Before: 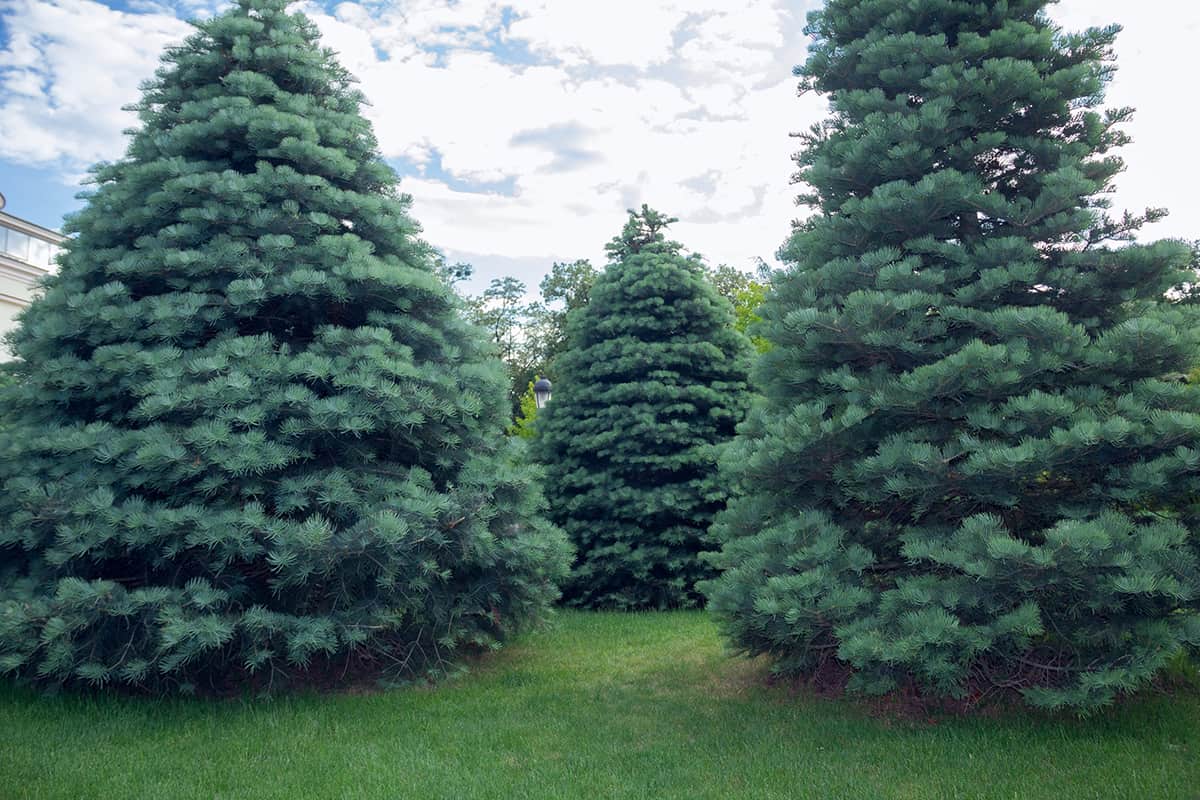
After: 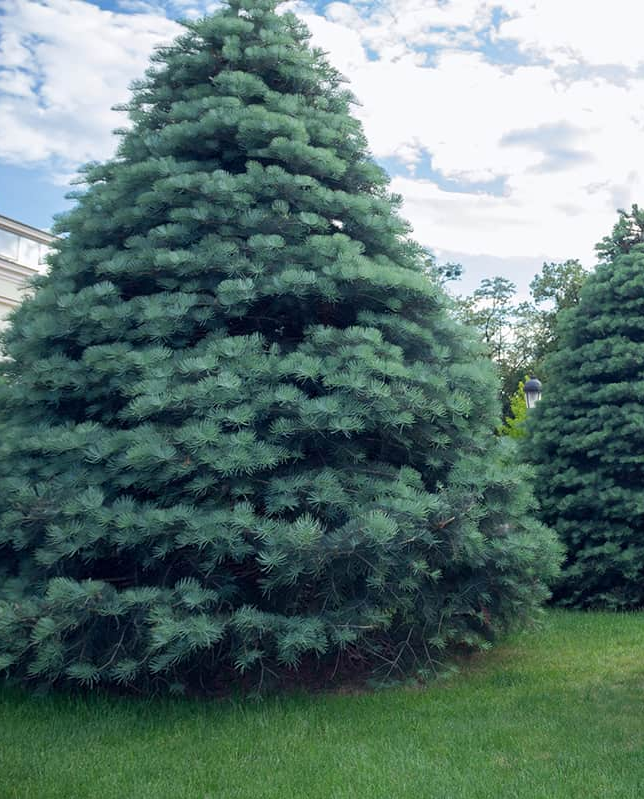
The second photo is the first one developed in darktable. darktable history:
crop: left 0.876%, right 45.4%, bottom 0.091%
